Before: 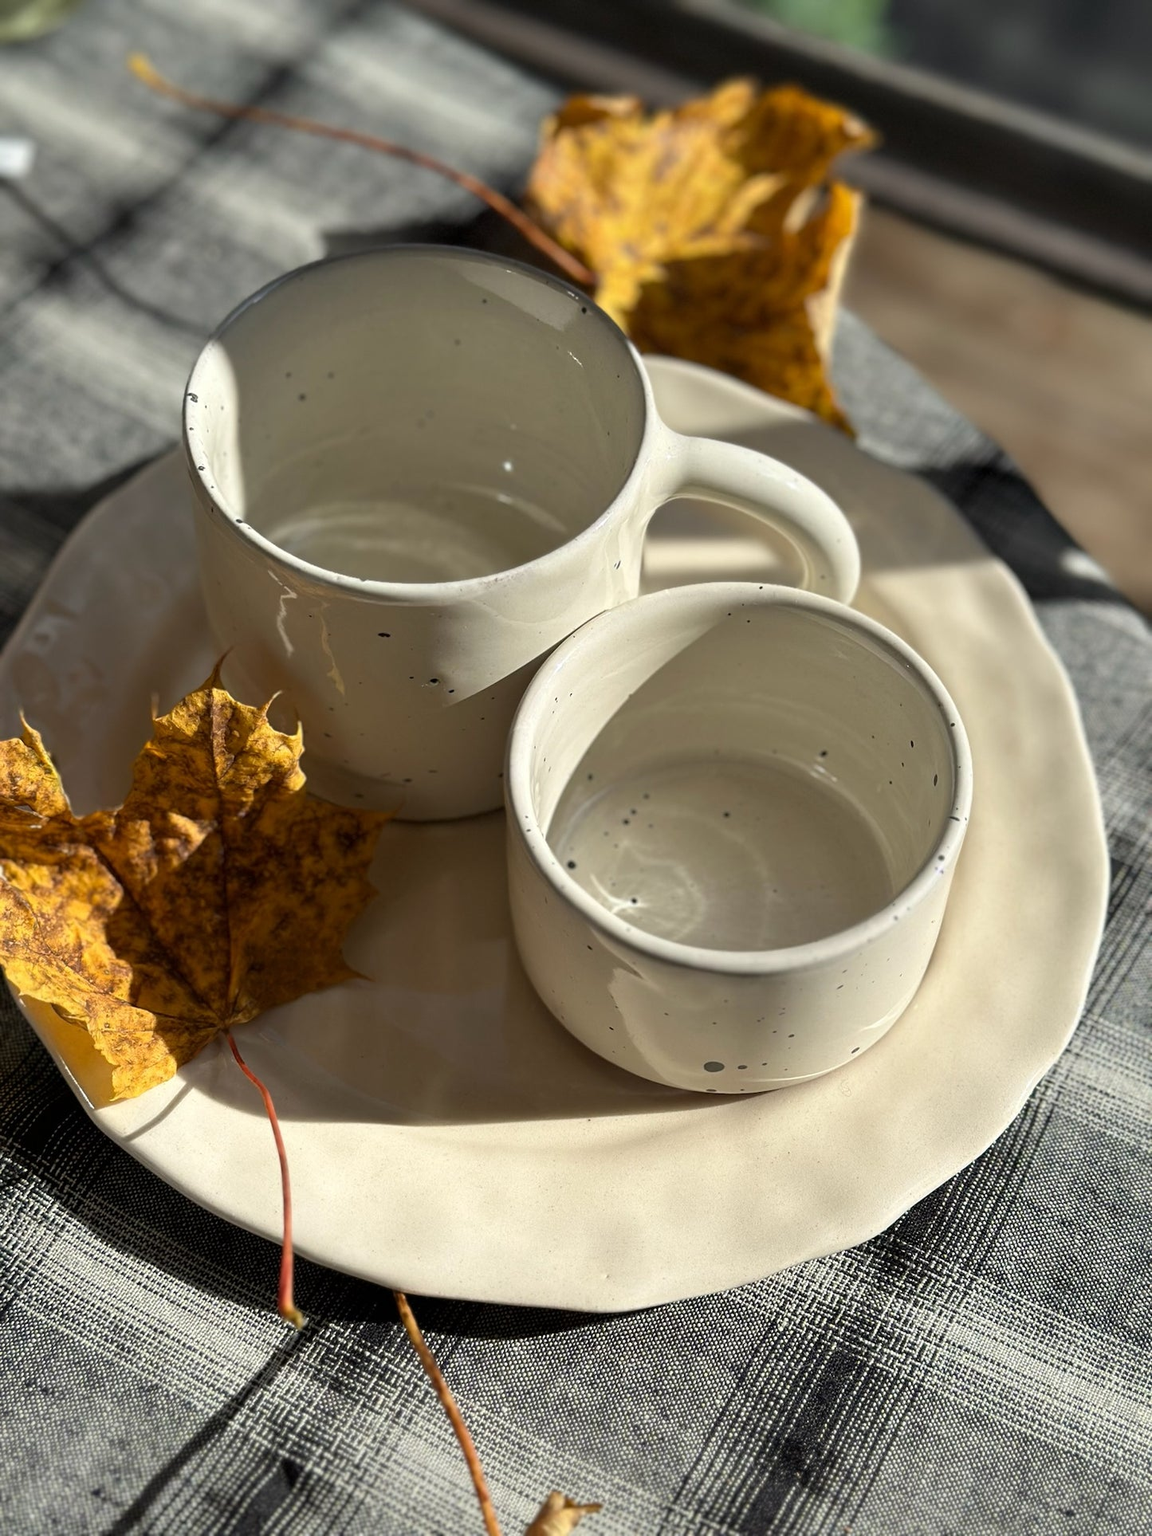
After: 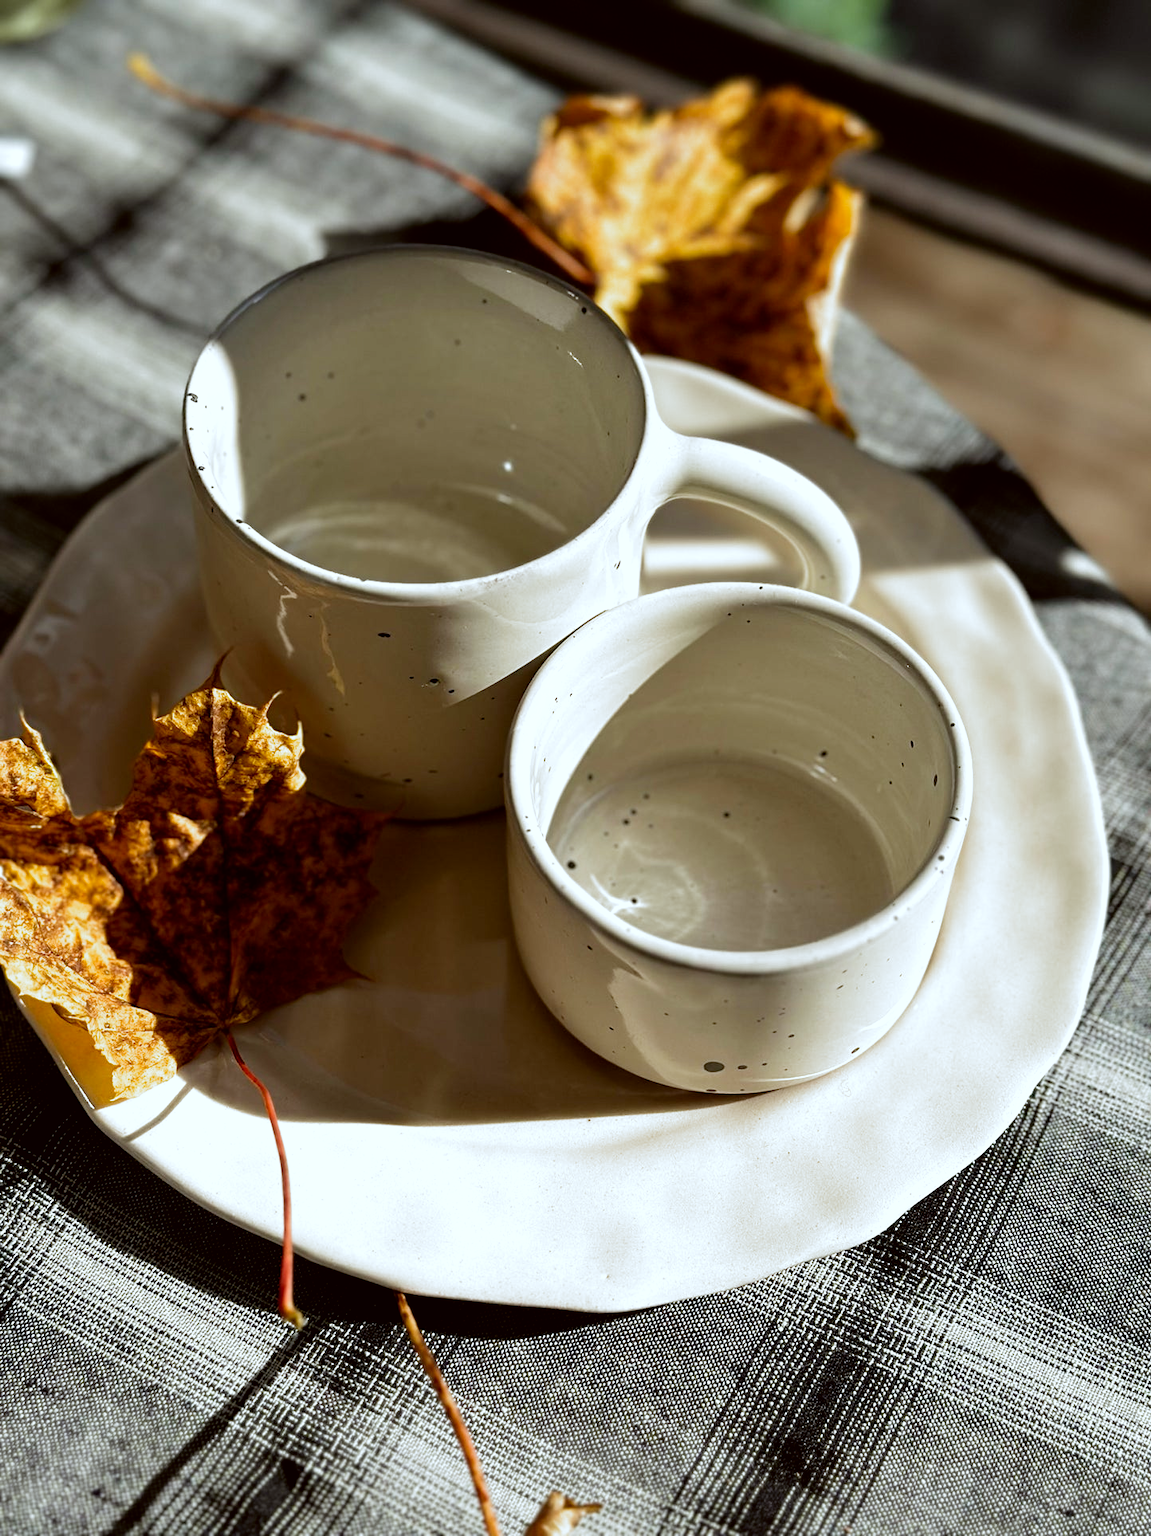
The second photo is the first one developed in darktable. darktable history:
filmic rgb: black relative exposure -8.2 EV, white relative exposure 2.2 EV, threshold 3 EV, hardness 7.11, latitude 75%, contrast 1.325, highlights saturation mix -2%, shadows ↔ highlights balance 30%, preserve chrominance no, color science v5 (2021), contrast in shadows safe, contrast in highlights safe, enable highlight reconstruction true
color correction: highlights a* -3.28, highlights b* -6.24, shadows a* 3.1, shadows b* 5.19
